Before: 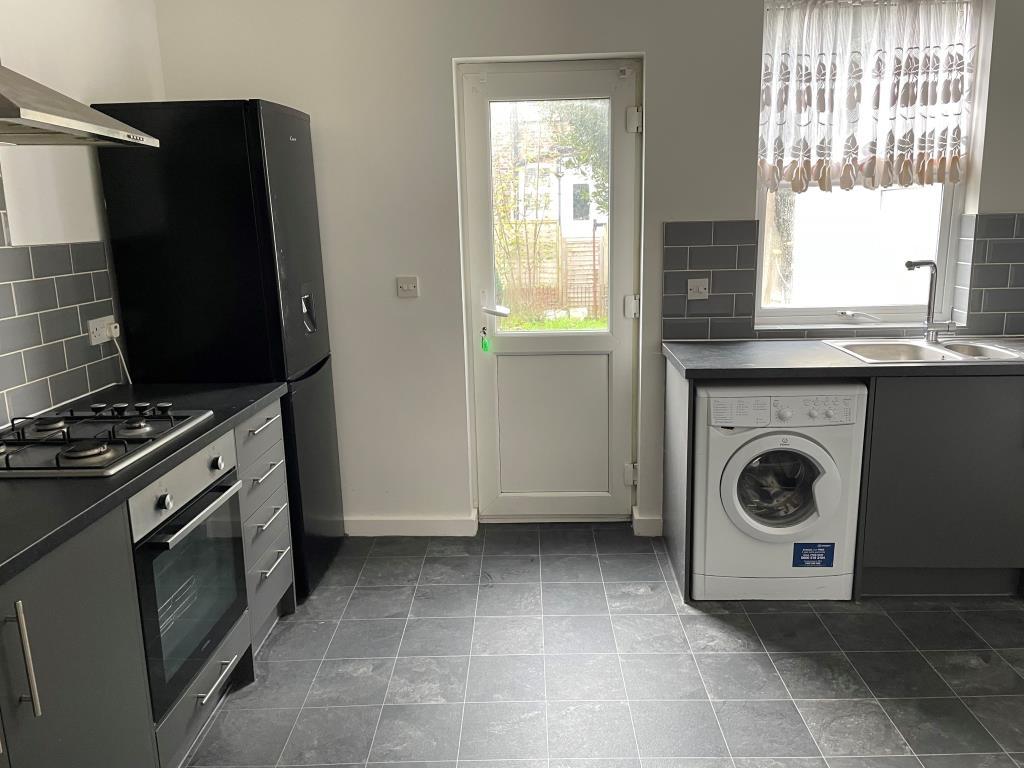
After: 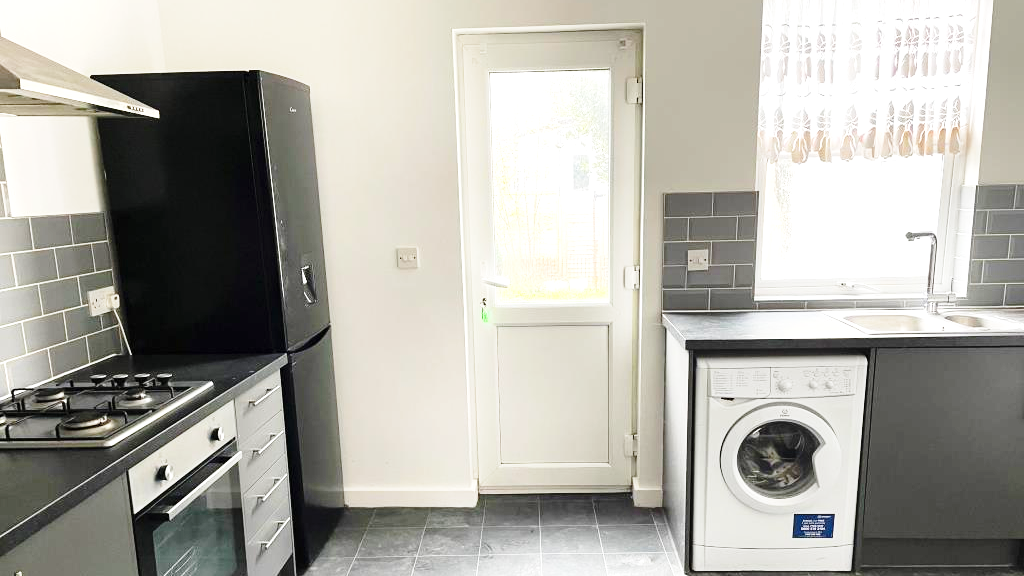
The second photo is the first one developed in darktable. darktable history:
exposure: black level correction 0, exposure 0.7 EV, compensate exposure bias true, compensate highlight preservation false
crop: top 3.857%, bottom 21.132%
base curve: curves: ch0 [(0, 0) (0.028, 0.03) (0.121, 0.232) (0.46, 0.748) (0.859, 0.968) (1, 1)], preserve colors none
